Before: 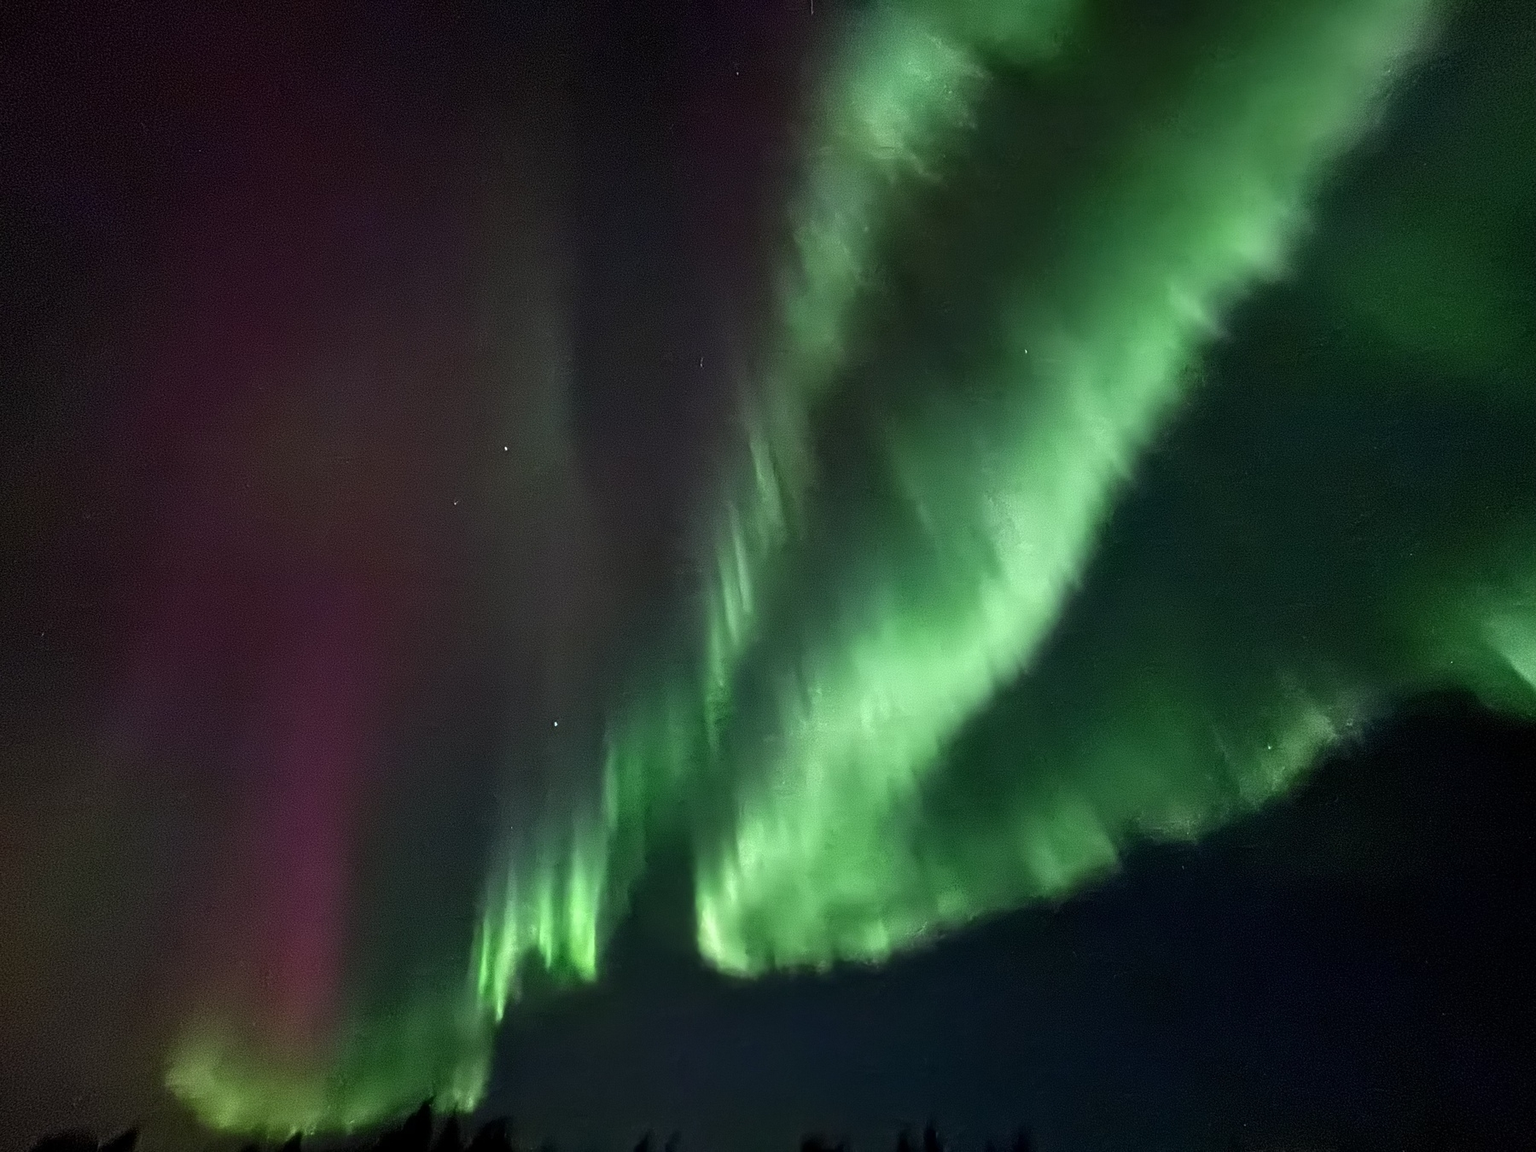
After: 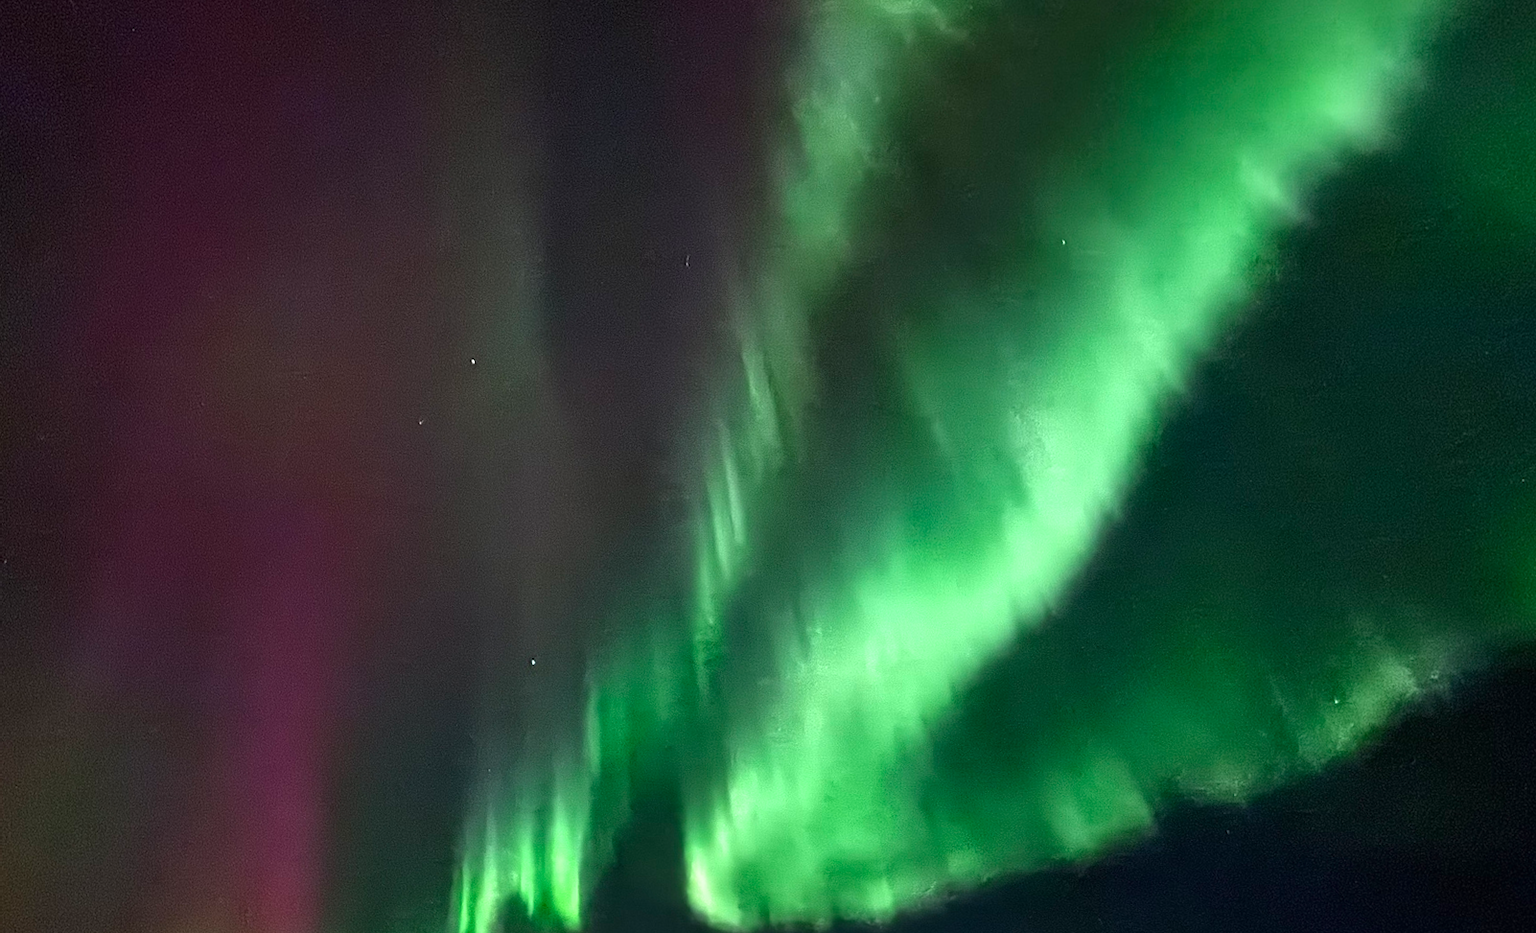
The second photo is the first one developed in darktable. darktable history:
exposure: exposure 0.426 EV, compensate highlight preservation false
crop and rotate: angle 0.03°, top 11.643%, right 5.651%, bottom 11.189%
rotate and perspective: rotation 0.062°, lens shift (vertical) 0.115, lens shift (horizontal) -0.133, crop left 0.047, crop right 0.94, crop top 0.061, crop bottom 0.94
tone equalizer: on, module defaults
